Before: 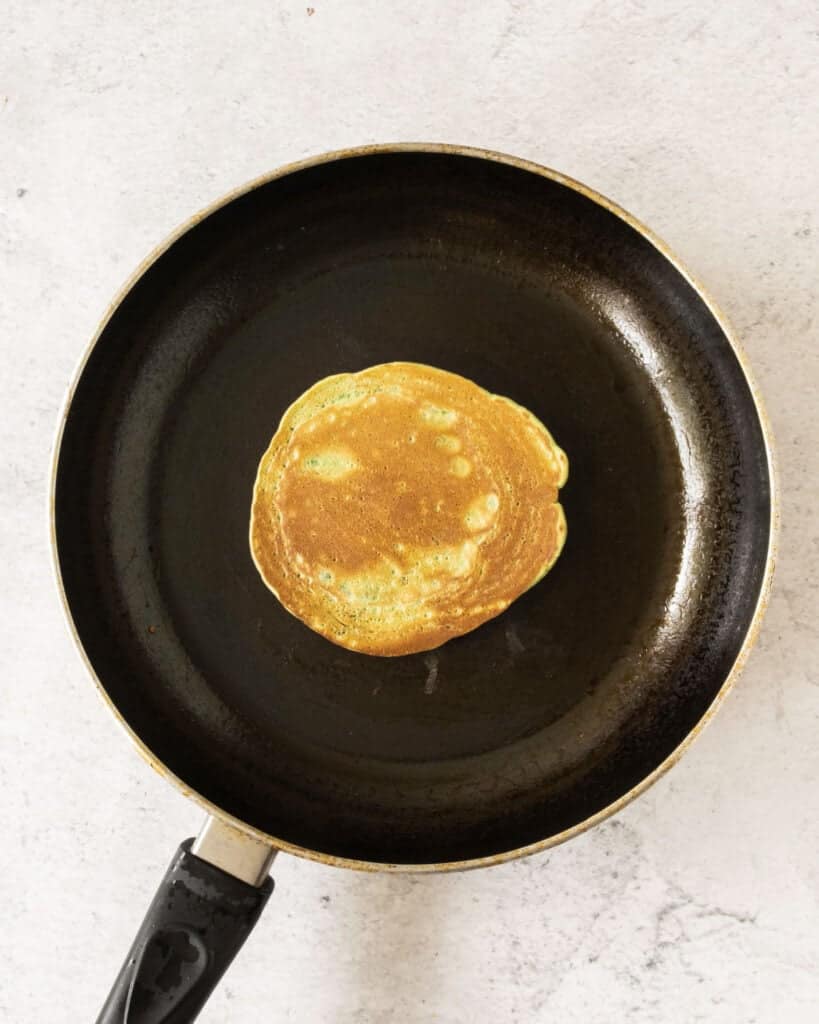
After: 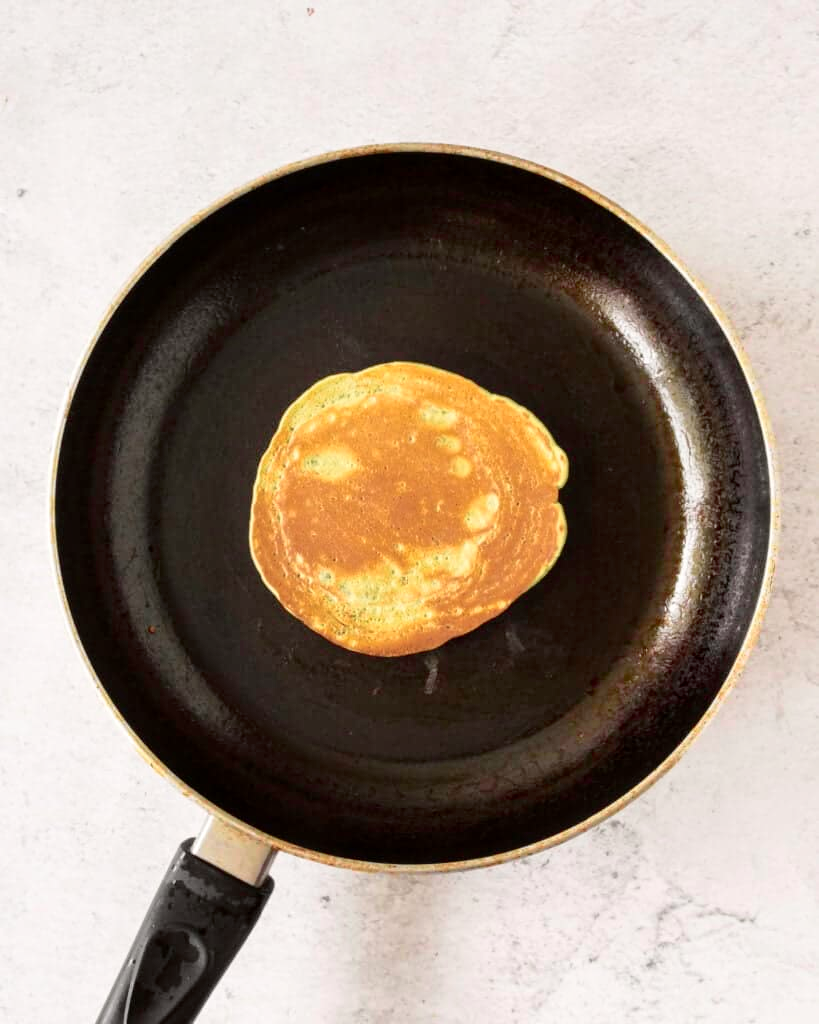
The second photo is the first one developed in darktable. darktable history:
local contrast: highlights 106%, shadows 101%, detail 119%, midtone range 0.2
shadows and highlights: shadows 42.71, highlights 7.17
contrast brightness saturation: saturation 0.097
tone curve: curves: ch0 [(0, 0) (0.104, 0.061) (0.239, 0.201) (0.327, 0.317) (0.401, 0.443) (0.489, 0.566) (0.65, 0.68) (0.832, 0.858) (1, 0.977)]; ch1 [(0, 0) (0.161, 0.092) (0.35, 0.33) (0.379, 0.401) (0.447, 0.476) (0.495, 0.499) (0.515, 0.518) (0.534, 0.557) (0.602, 0.625) (0.712, 0.706) (1, 1)]; ch2 [(0, 0) (0.359, 0.372) (0.437, 0.437) (0.502, 0.501) (0.55, 0.534) (0.592, 0.601) (0.647, 0.64) (1, 1)], color space Lab, independent channels, preserve colors none
